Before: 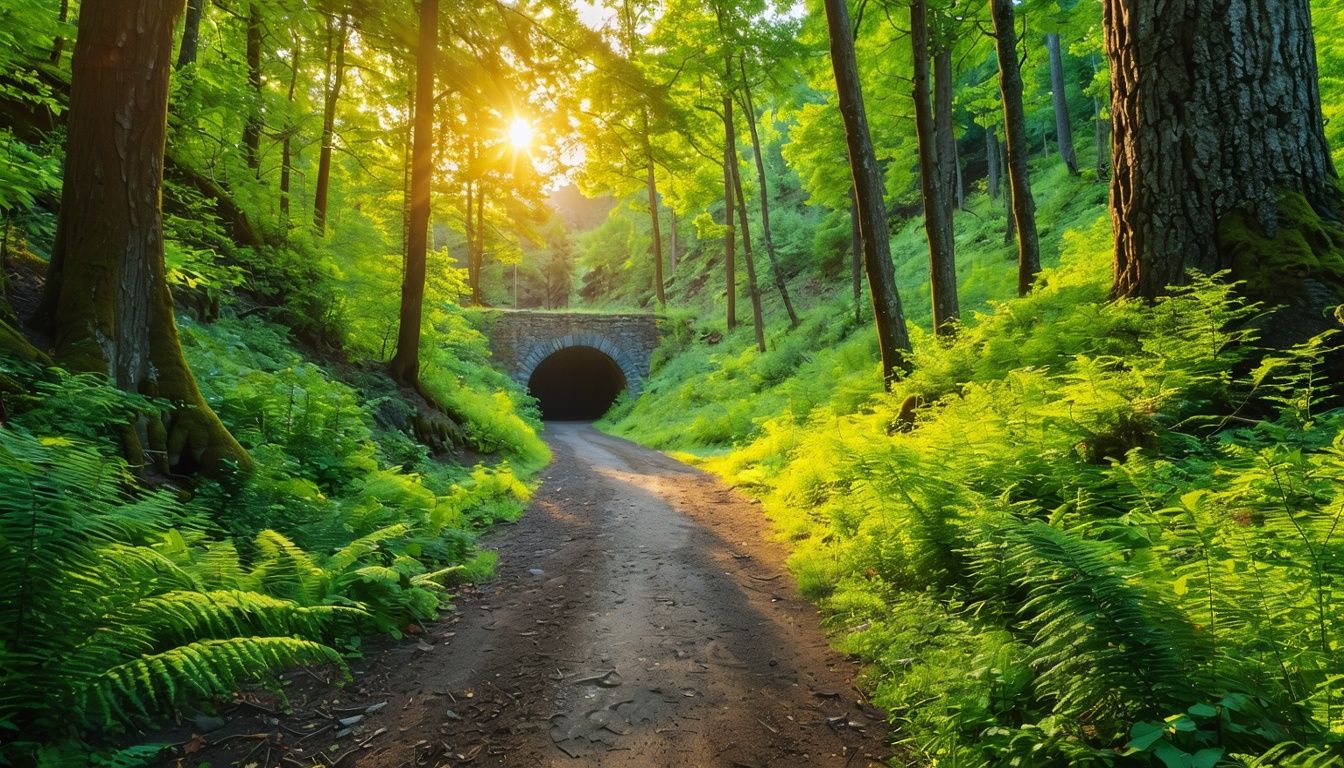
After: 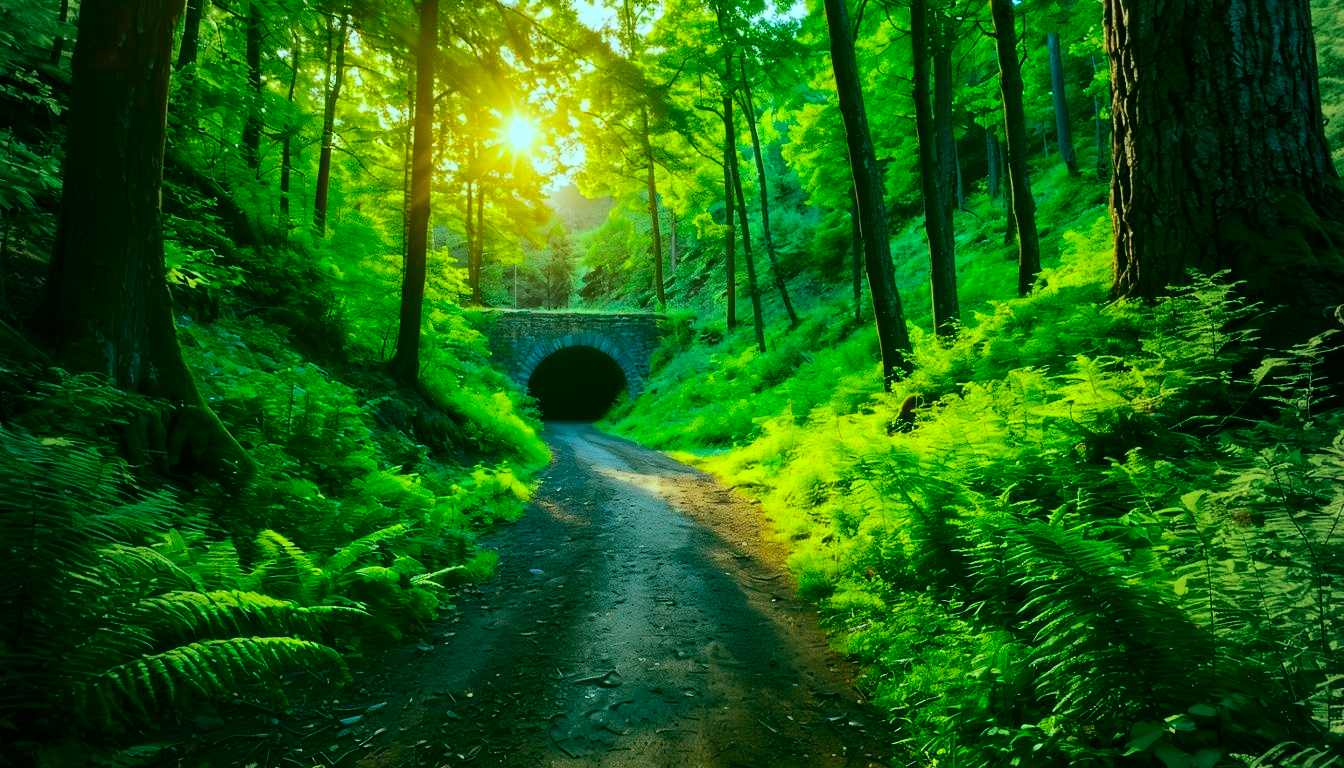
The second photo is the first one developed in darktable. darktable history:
contrast brightness saturation: contrast 0.2, brightness -0.11, saturation 0.1
color balance rgb: shadows lift › chroma 11.71%, shadows lift › hue 133.46°, power › chroma 2.15%, power › hue 166.83°, highlights gain › chroma 4%, highlights gain › hue 200.2°, perceptual saturation grading › global saturation 18.05%
vignetting: fall-off start 97%, fall-off radius 100%, width/height ratio 0.609, unbound false
